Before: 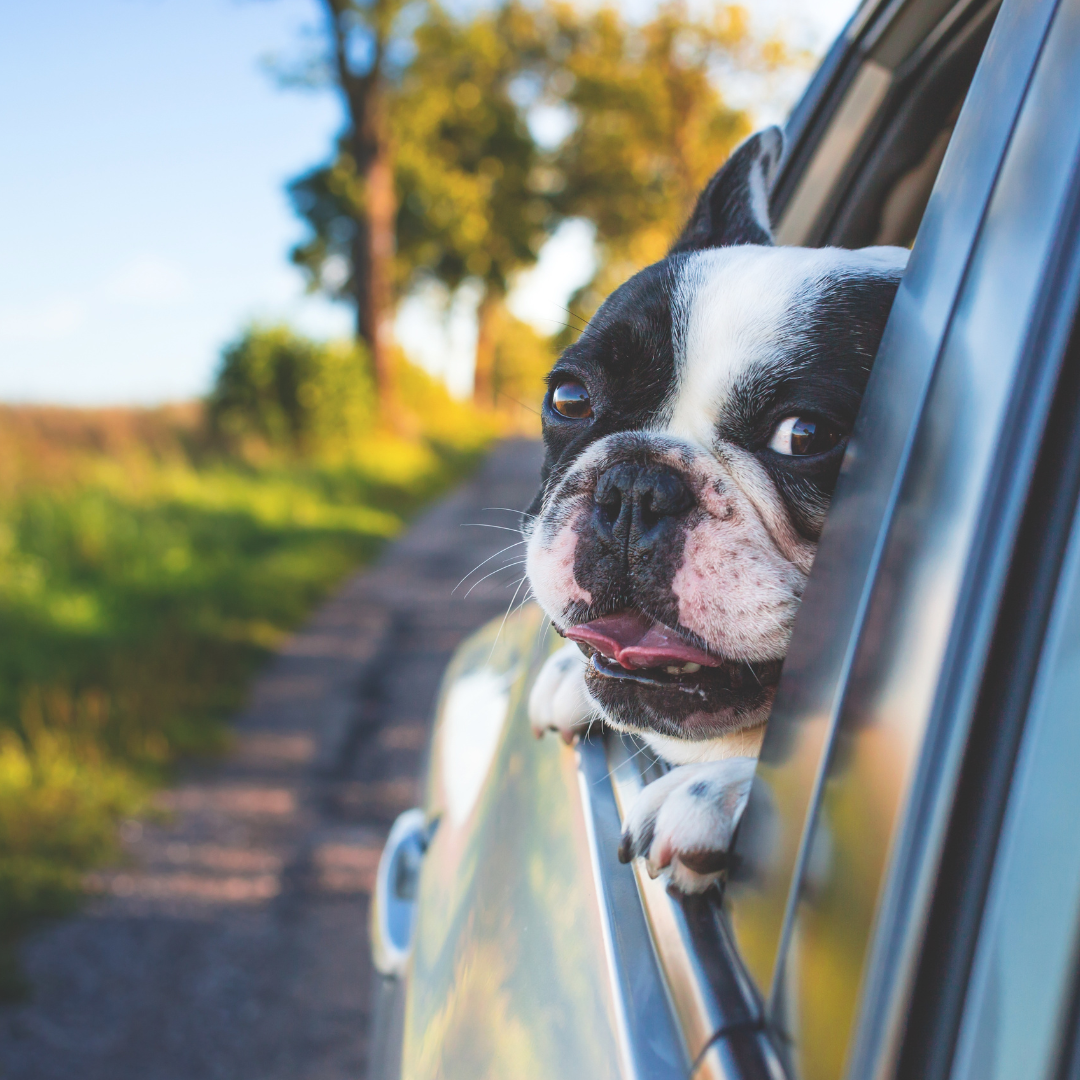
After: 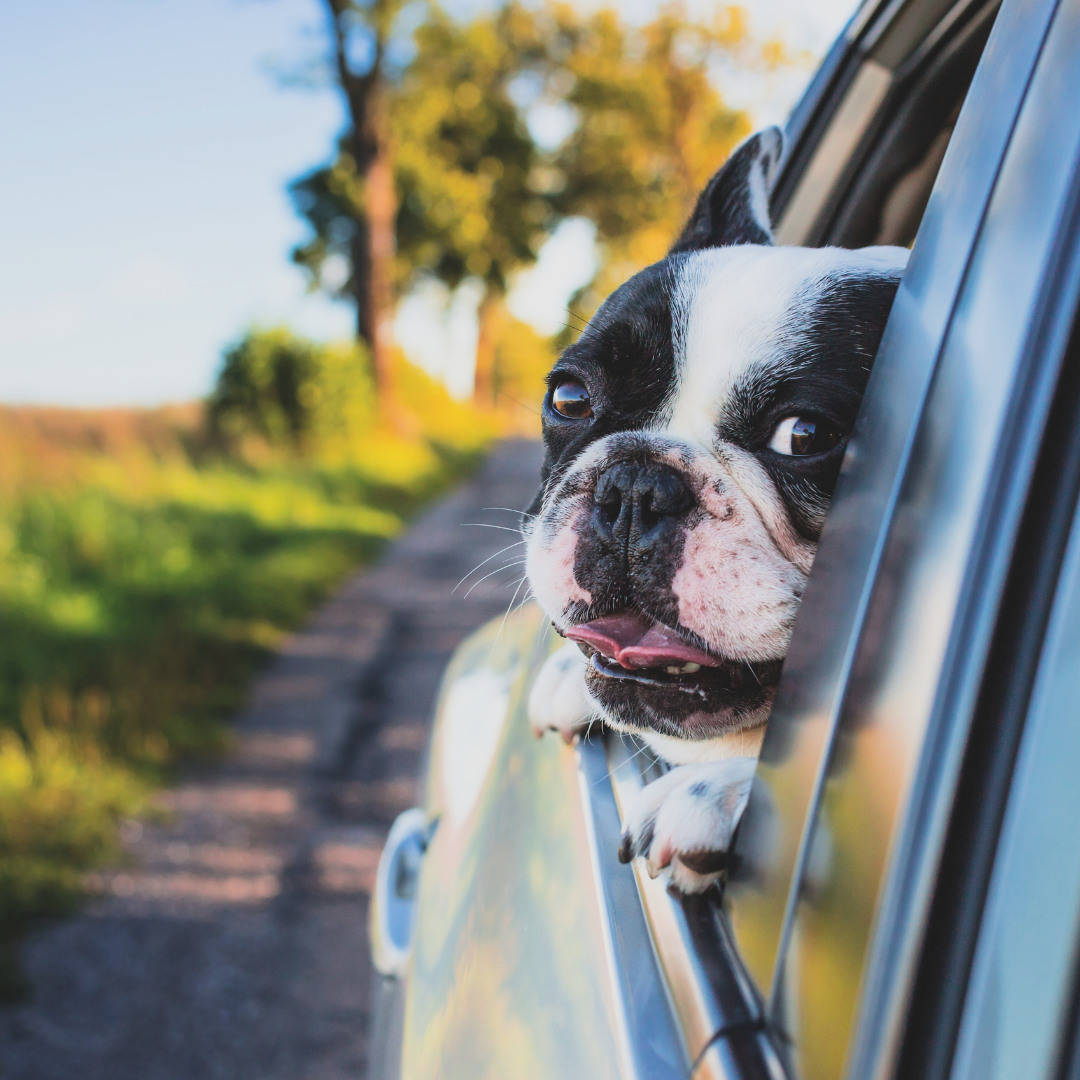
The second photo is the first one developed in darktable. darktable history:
exposure: exposure 0.15 EV, compensate highlight preservation false
filmic rgb: black relative exposure -7.5 EV, white relative exposure 5 EV, hardness 3.31, contrast 1.3, contrast in shadows safe
